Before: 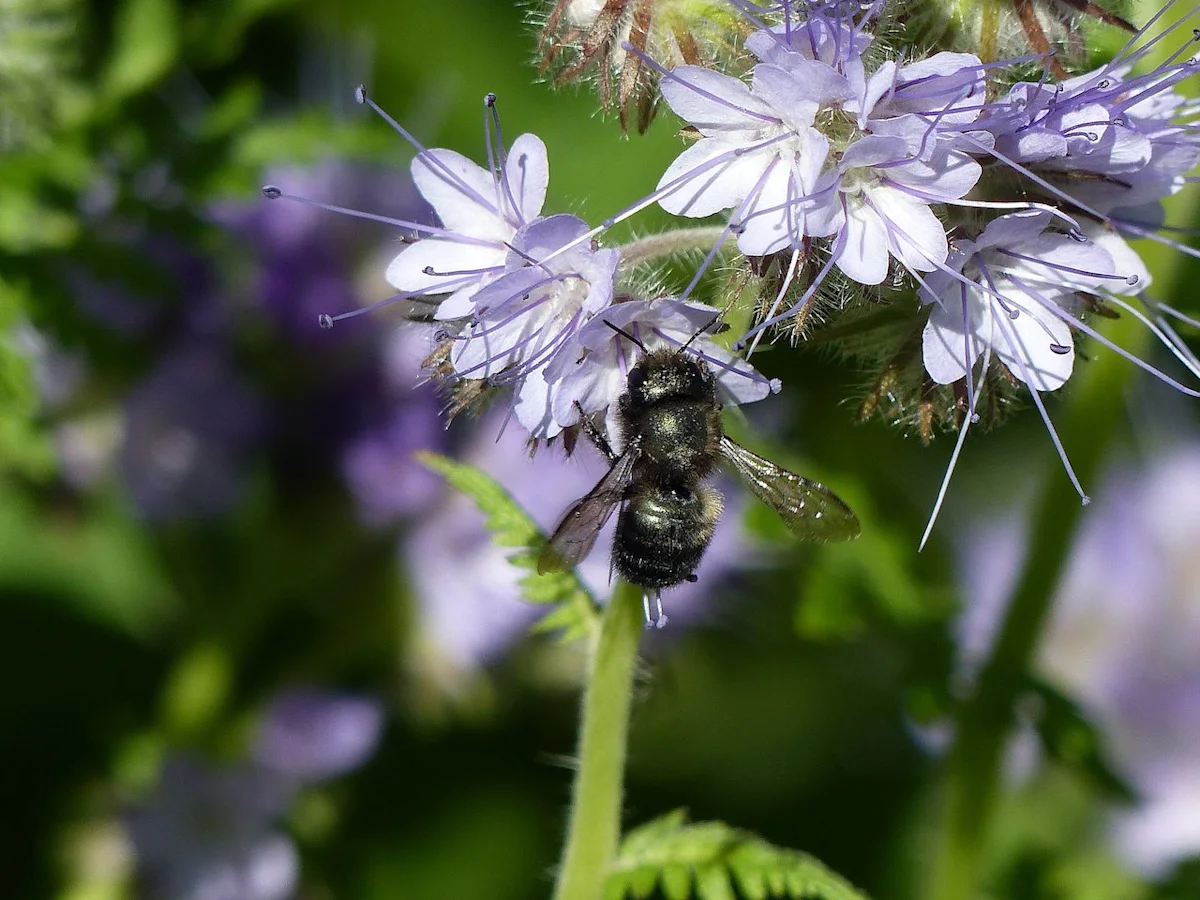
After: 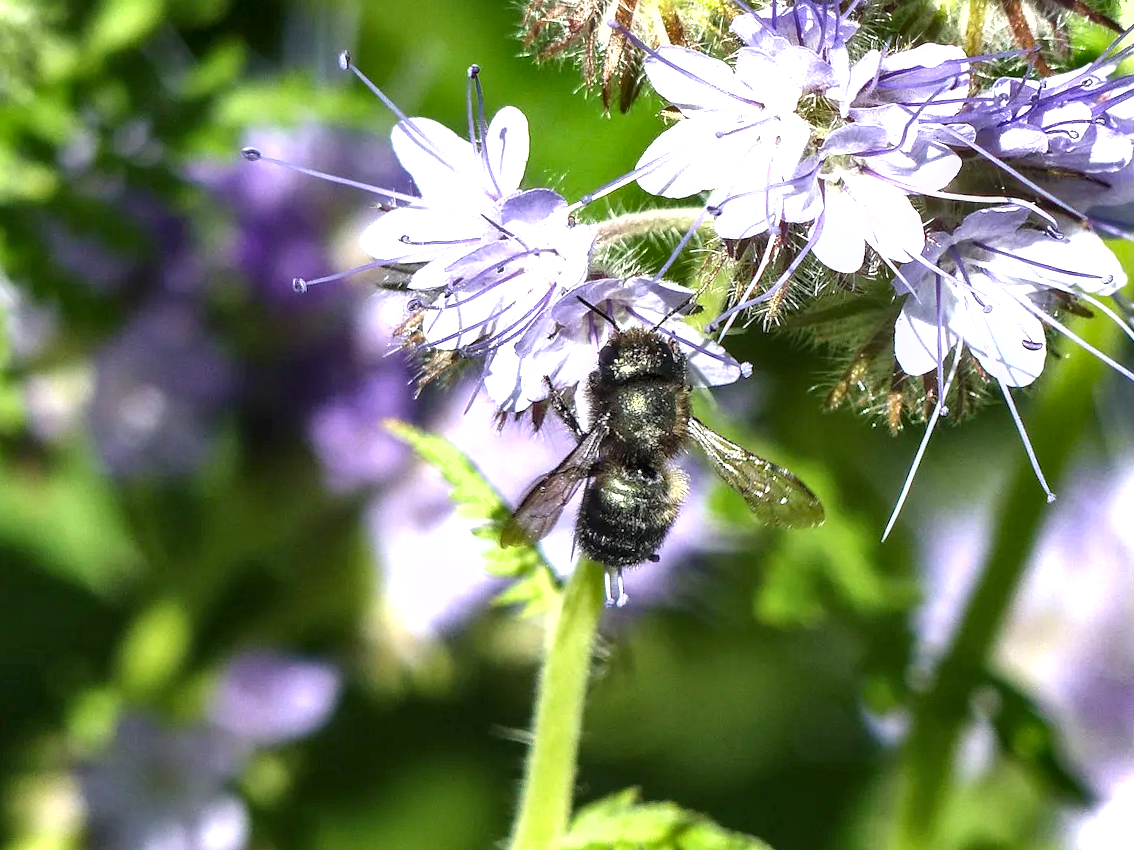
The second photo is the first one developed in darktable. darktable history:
local contrast: detail 130%
crop and rotate: angle -2.52°
exposure: black level correction 0, exposure 1.2 EV, compensate exposure bias true, compensate highlight preservation false
shadows and highlights: shadows 58.34, highlights -60.42, soften with gaussian
